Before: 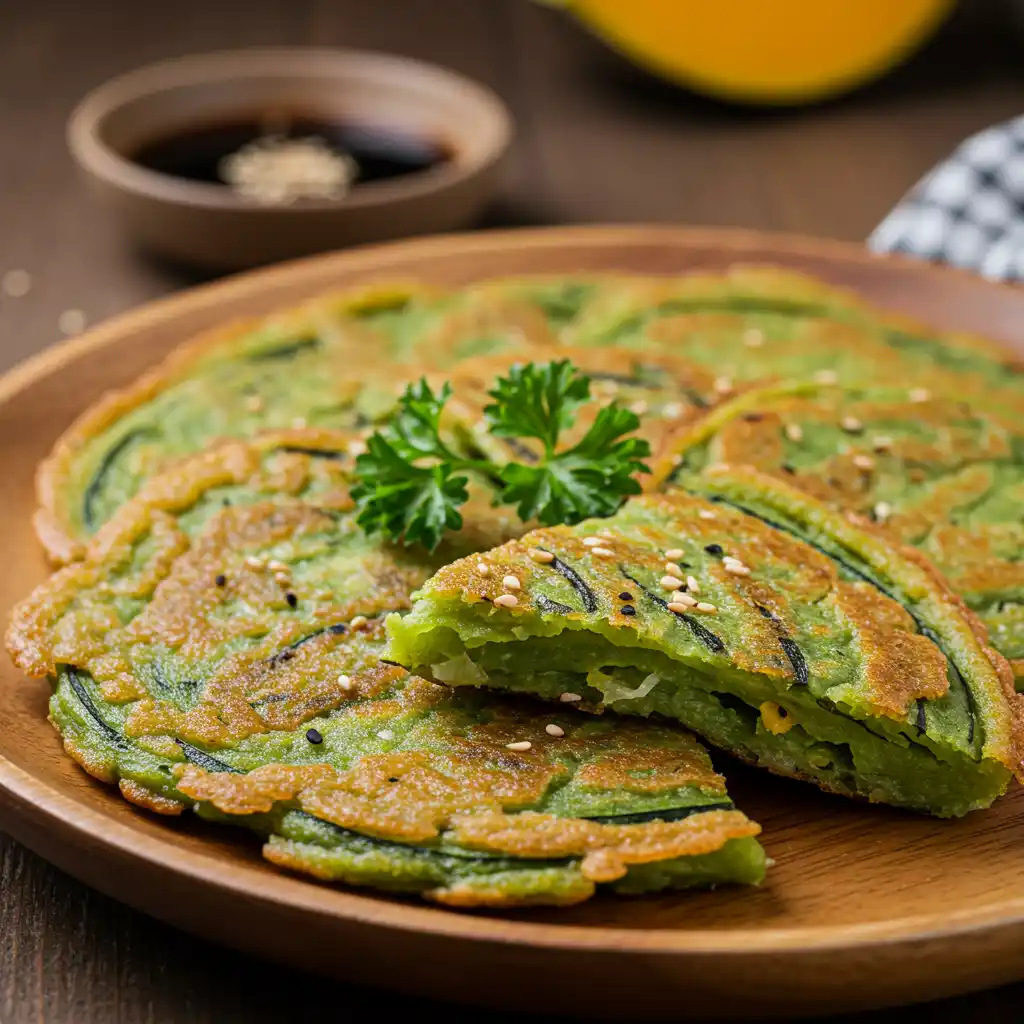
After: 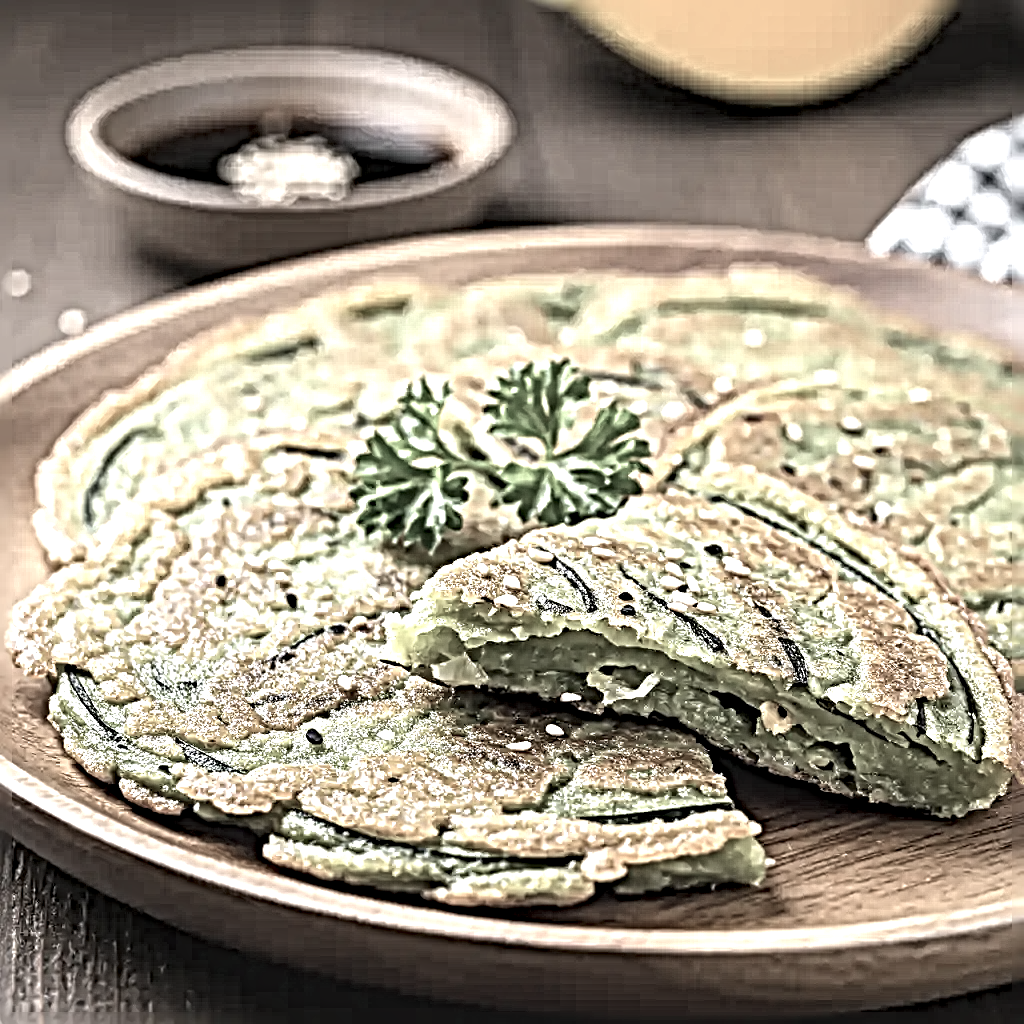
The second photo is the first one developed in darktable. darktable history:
exposure: black level correction 0, exposure 1.2 EV, compensate highlight preservation false
sharpen: radius 6.249, amount 1.814, threshold 0.092
color correction: highlights b* 0.007, saturation 0.3
local contrast: on, module defaults
